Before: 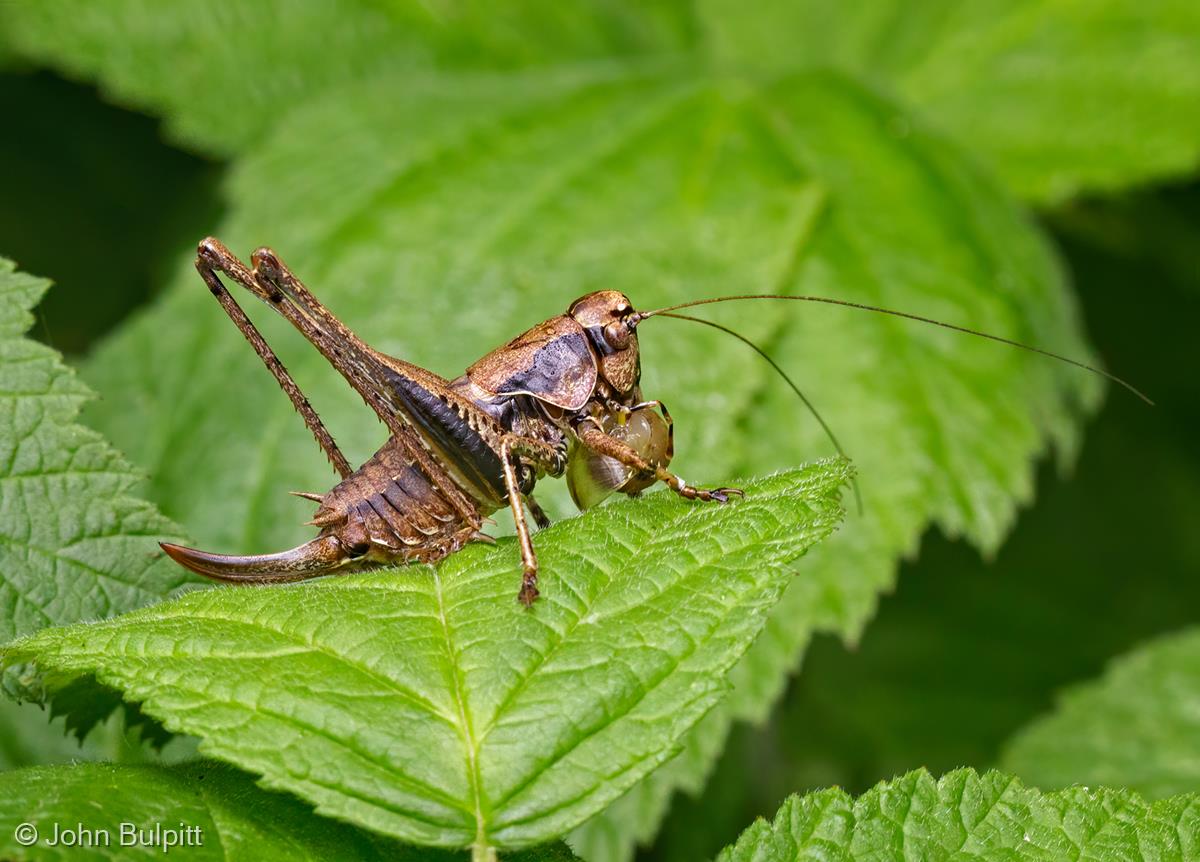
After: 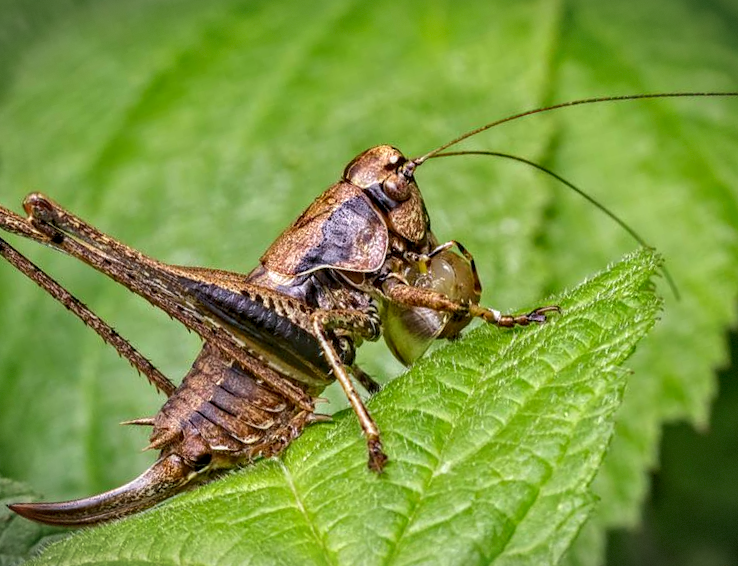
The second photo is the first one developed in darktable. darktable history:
crop and rotate: left 13.409%, right 19.924%
rotate and perspective: rotation -14.8°, crop left 0.1, crop right 0.903, crop top 0.25, crop bottom 0.748
local contrast: highlights 35%, detail 135%
vignetting: fall-off start 100%, brightness -0.406, saturation -0.3, width/height ratio 1.324, dithering 8-bit output, unbound false
